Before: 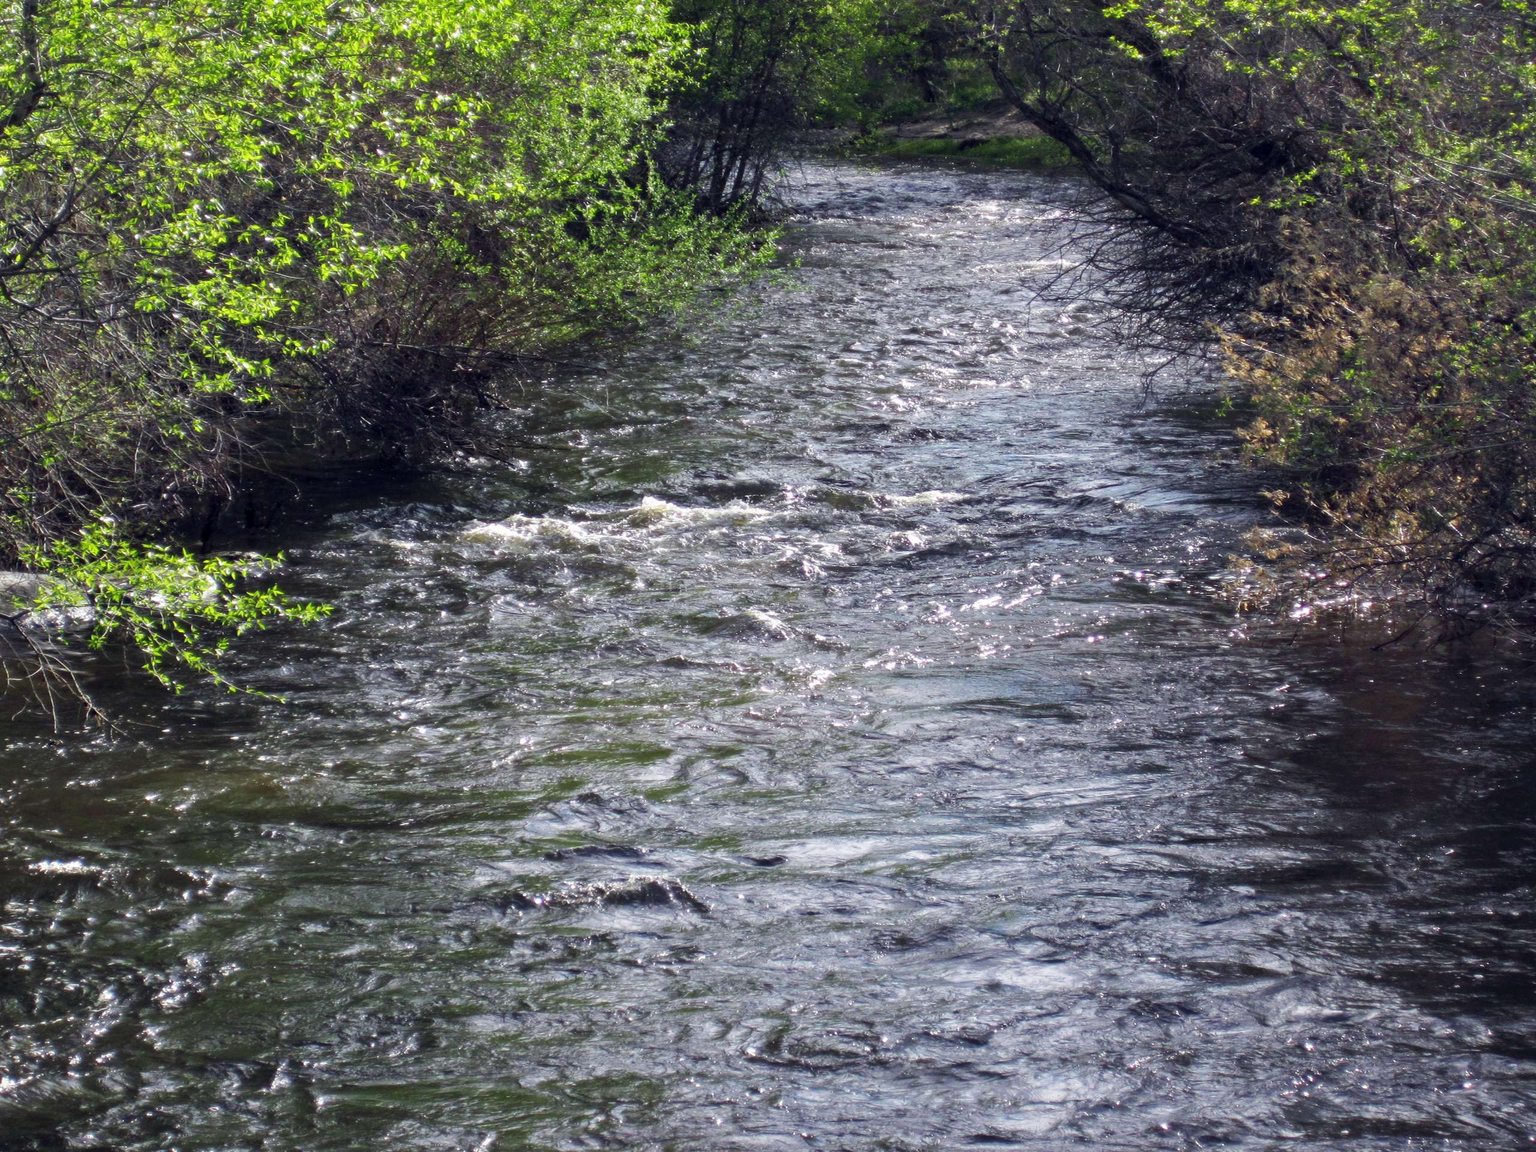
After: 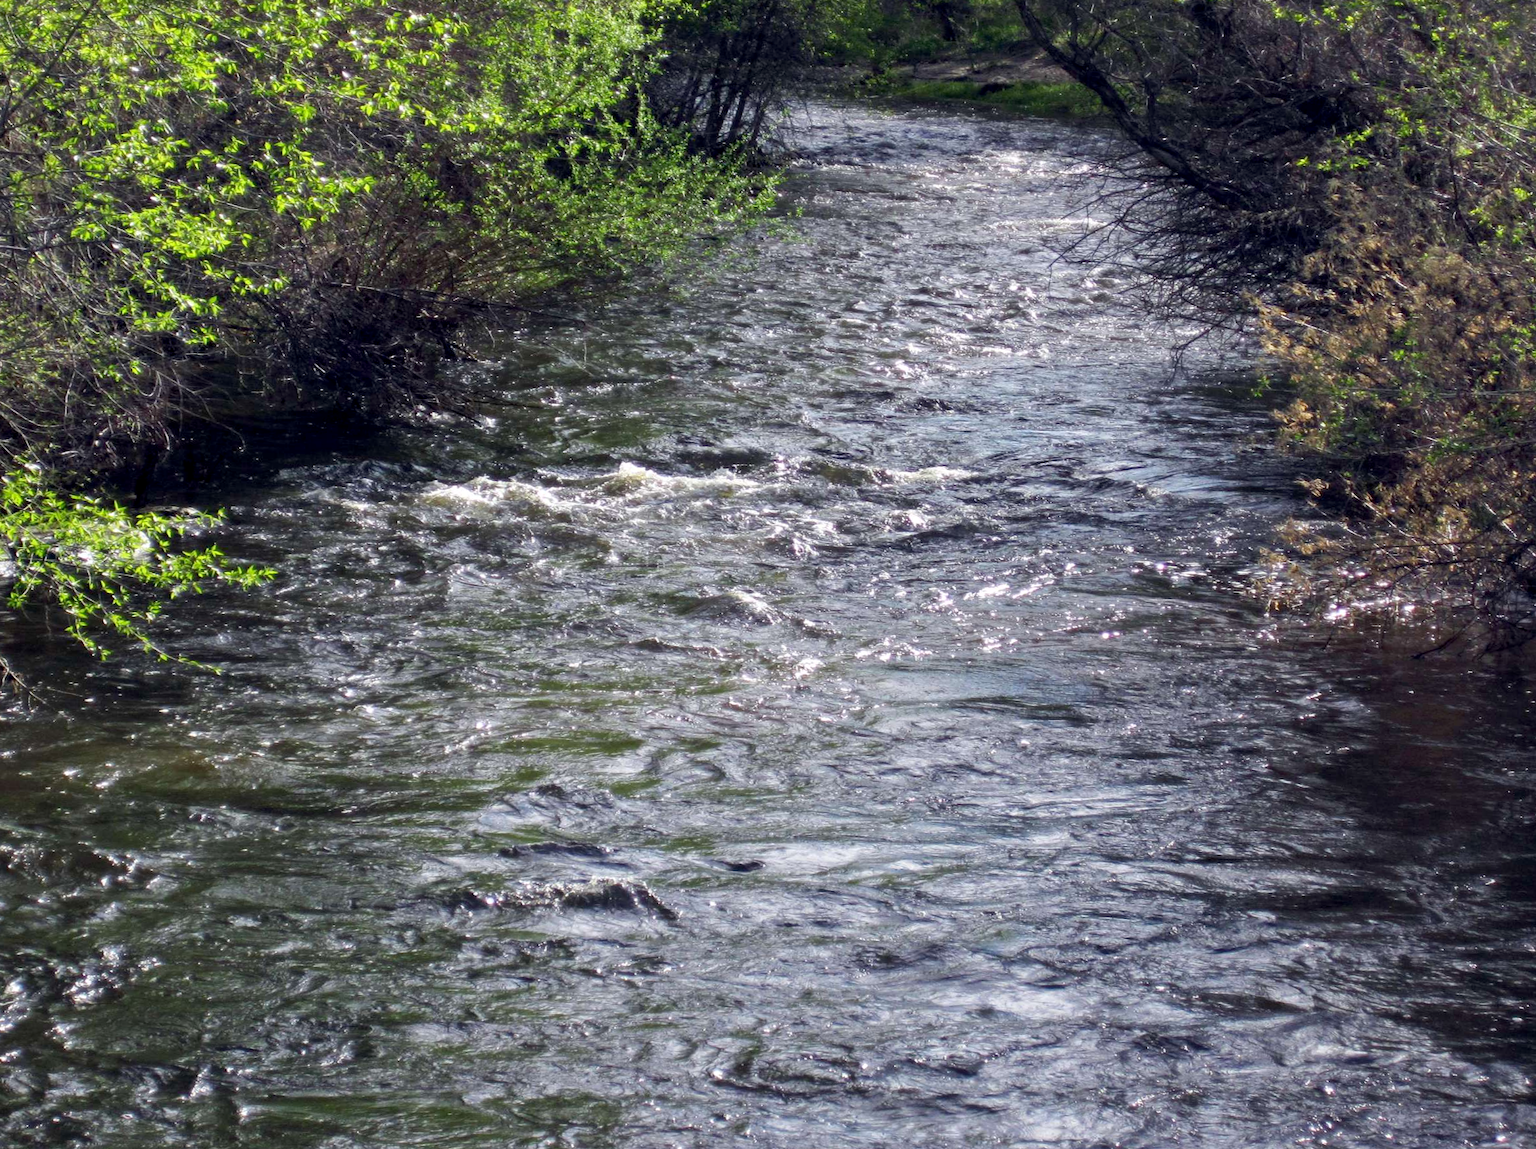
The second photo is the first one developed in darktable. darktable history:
exposure: black level correction 0.004, exposure 0.016 EV, compensate highlight preservation false
crop and rotate: angle -2°, left 3.16%, top 4.133%, right 1.374%, bottom 0.599%
